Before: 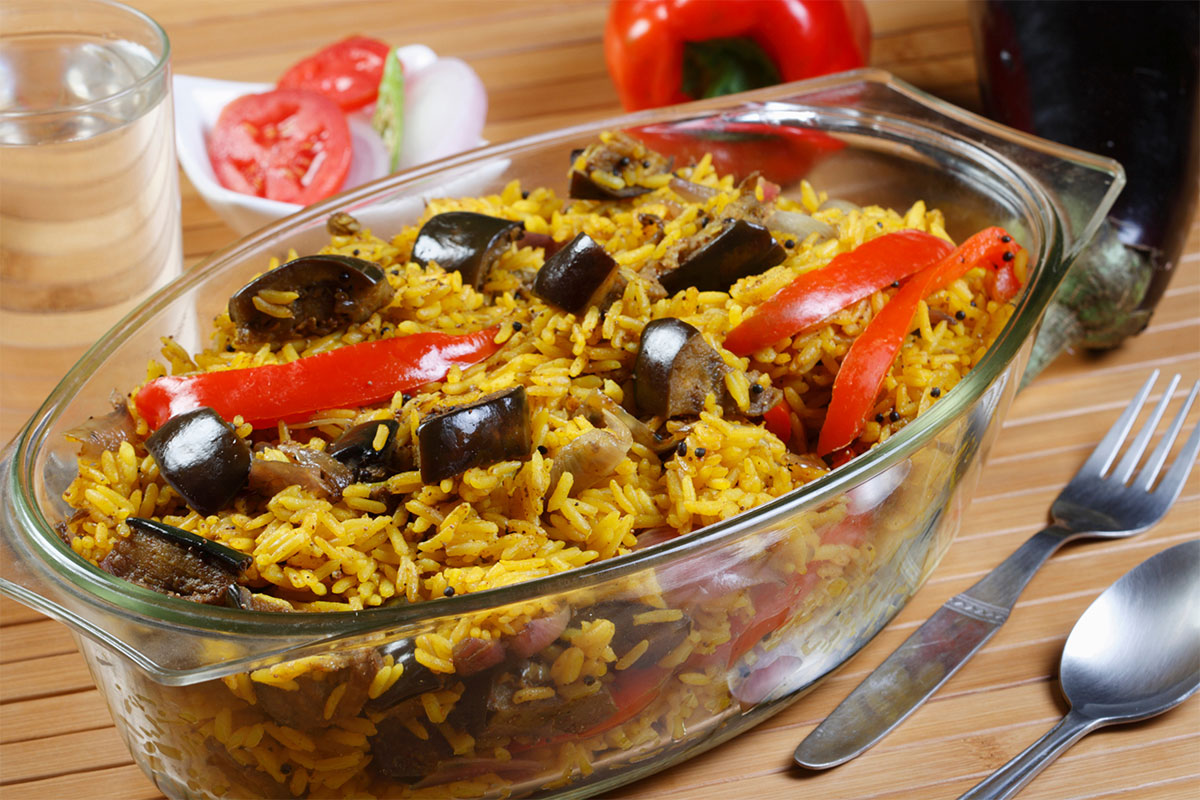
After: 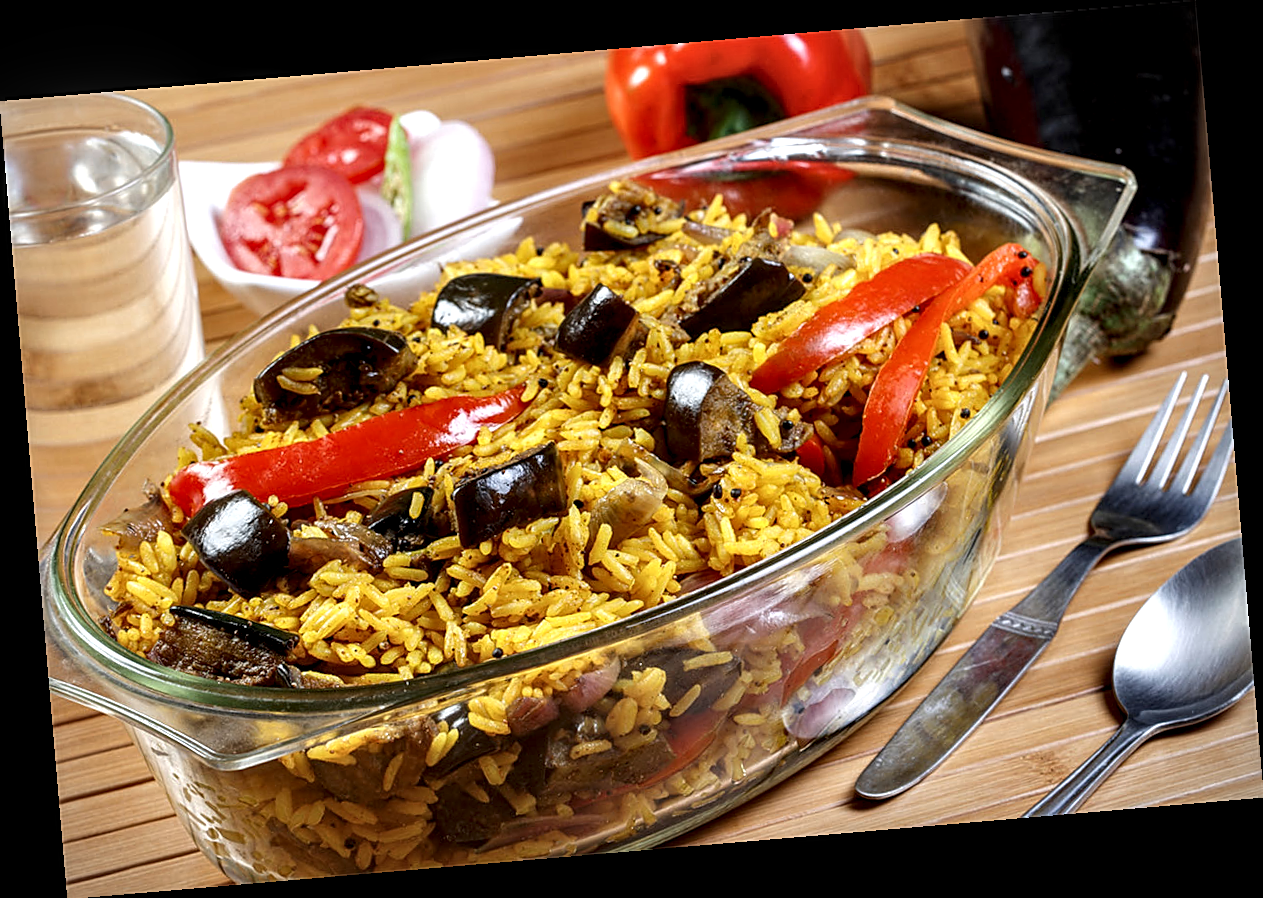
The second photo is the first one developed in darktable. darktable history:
sharpen: on, module defaults
local contrast: highlights 65%, shadows 54%, detail 169%, midtone range 0.514
vignetting: fall-off start 91.19%
rotate and perspective: rotation -4.86°, automatic cropping off
